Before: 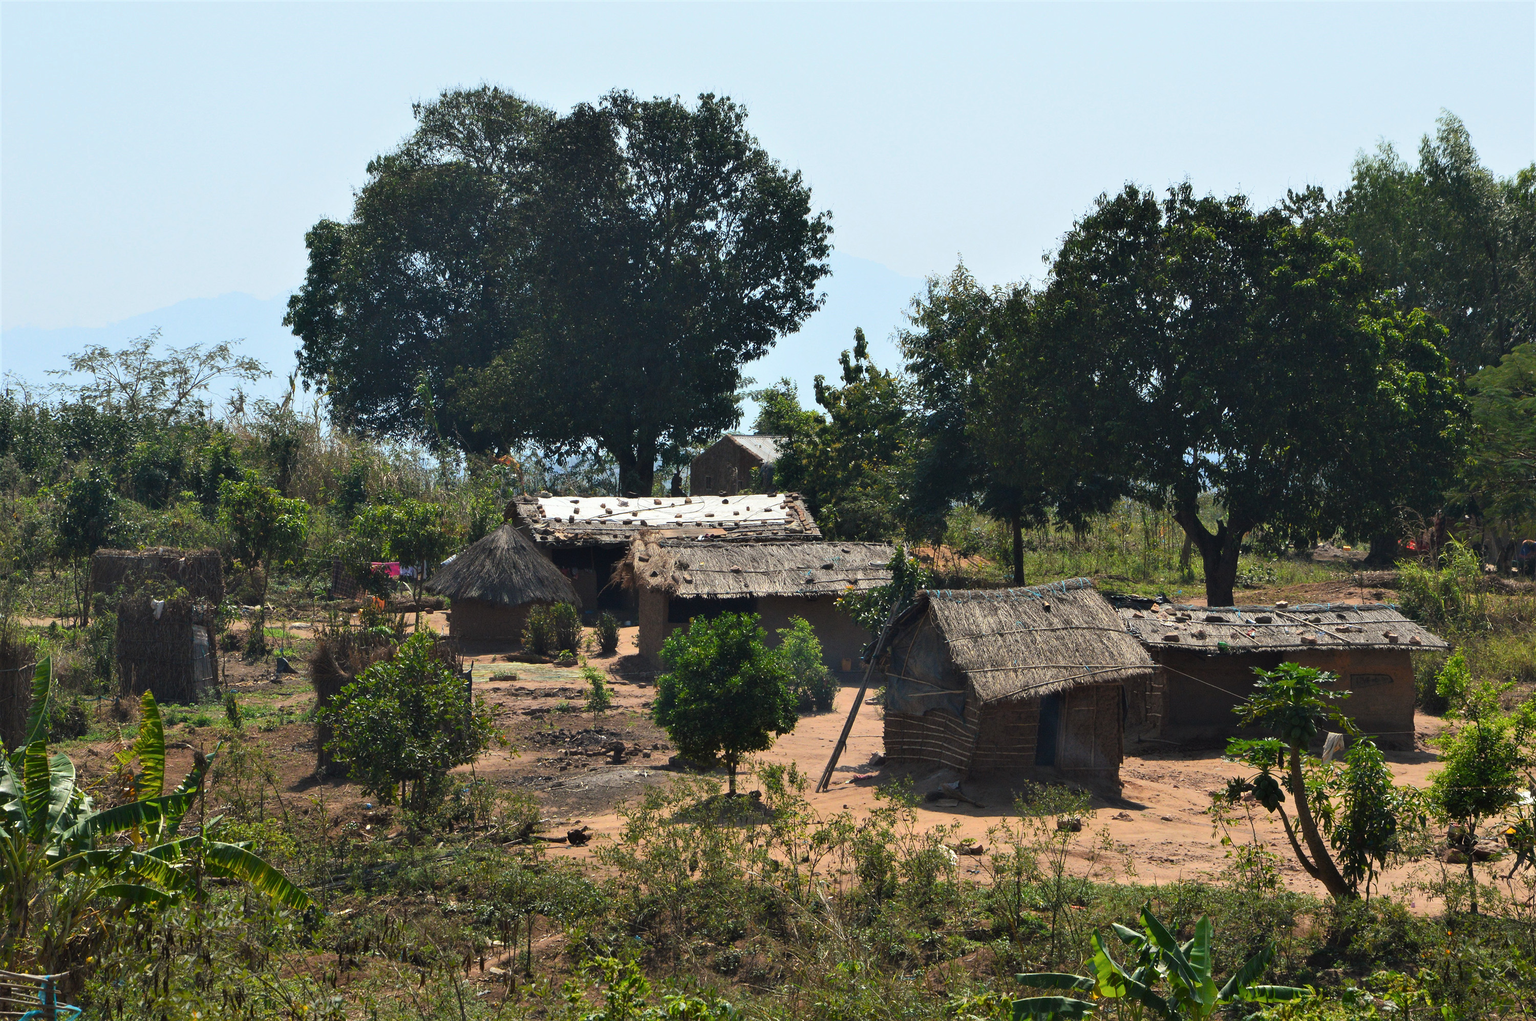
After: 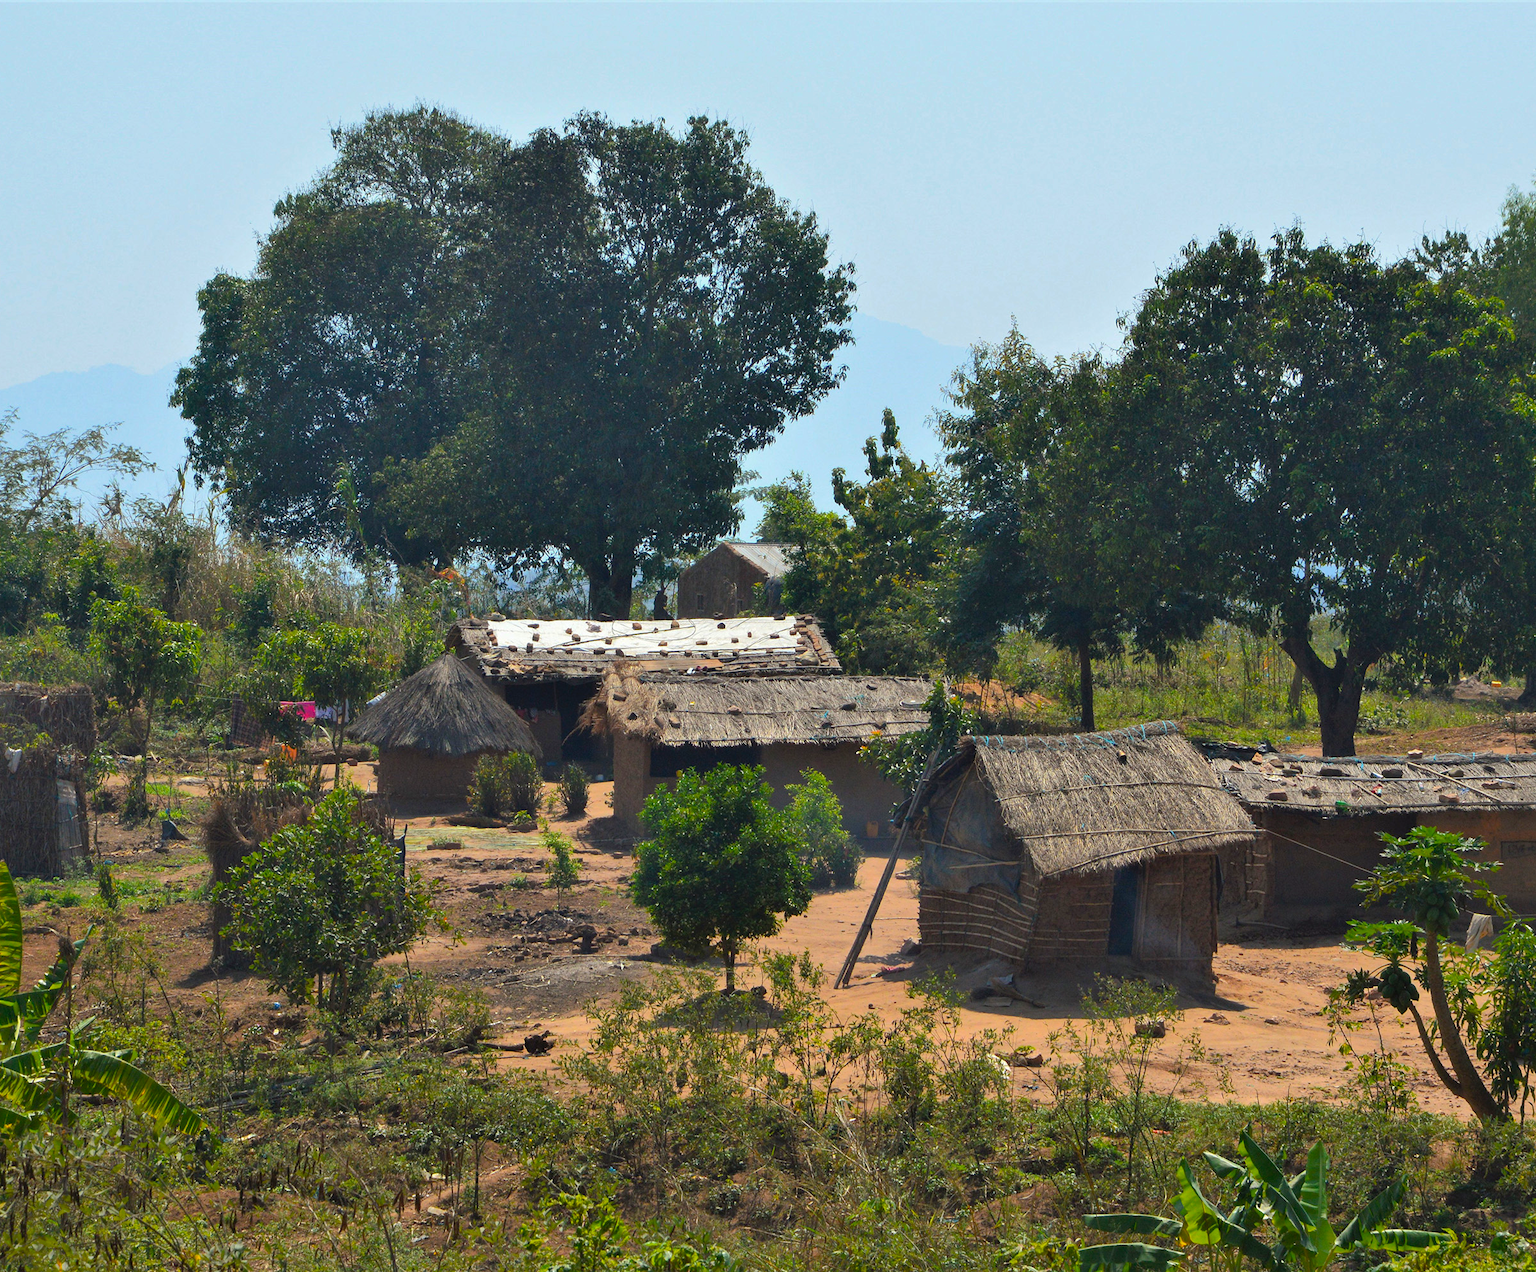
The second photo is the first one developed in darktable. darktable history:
crop and rotate: left 9.597%, right 10.195%
color balance rgb: perceptual saturation grading › global saturation 20%, global vibrance 10%
shadows and highlights: on, module defaults
